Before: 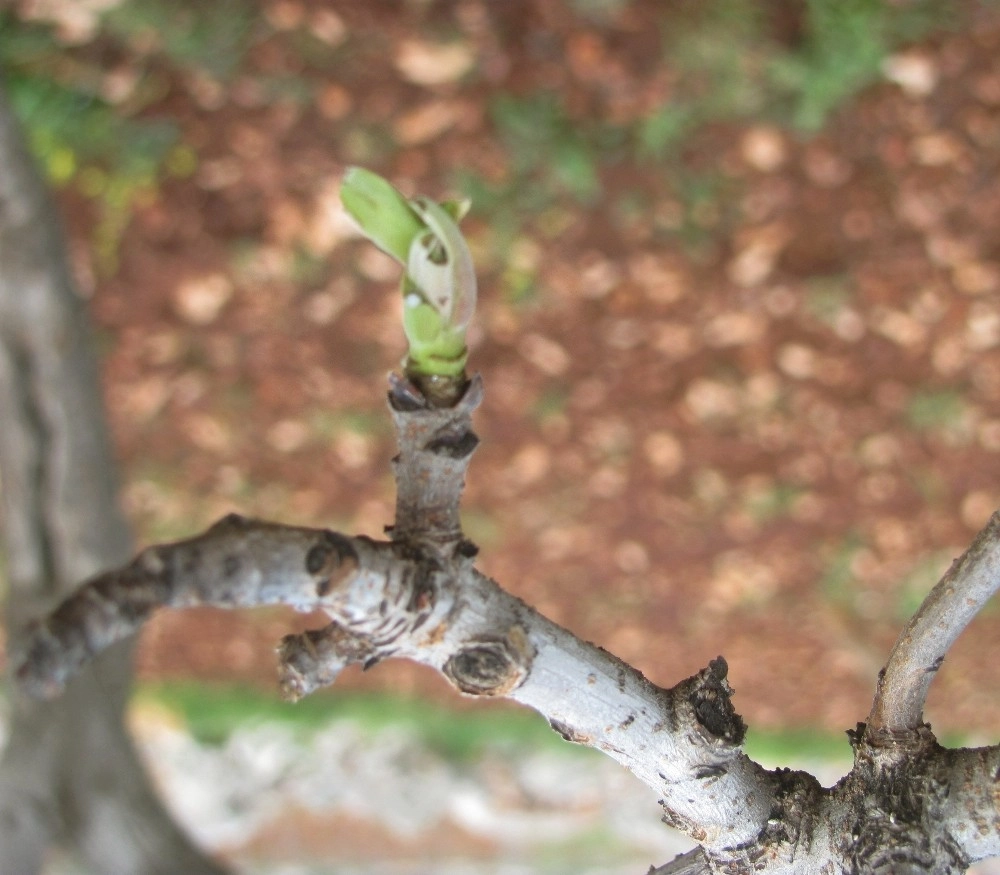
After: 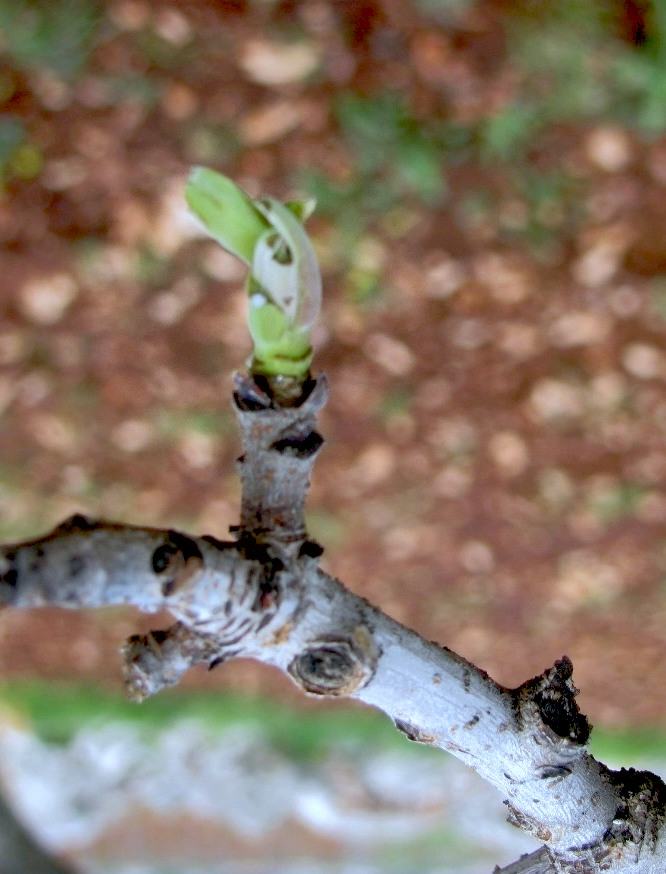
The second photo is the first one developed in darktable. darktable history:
exposure: black level correction 0.047, exposure 0.013 EV, compensate highlight preservation false
contrast brightness saturation: contrast 0.05
shadows and highlights: on, module defaults
white balance: red 0.931, blue 1.11
crop and rotate: left 15.546%, right 17.787%
